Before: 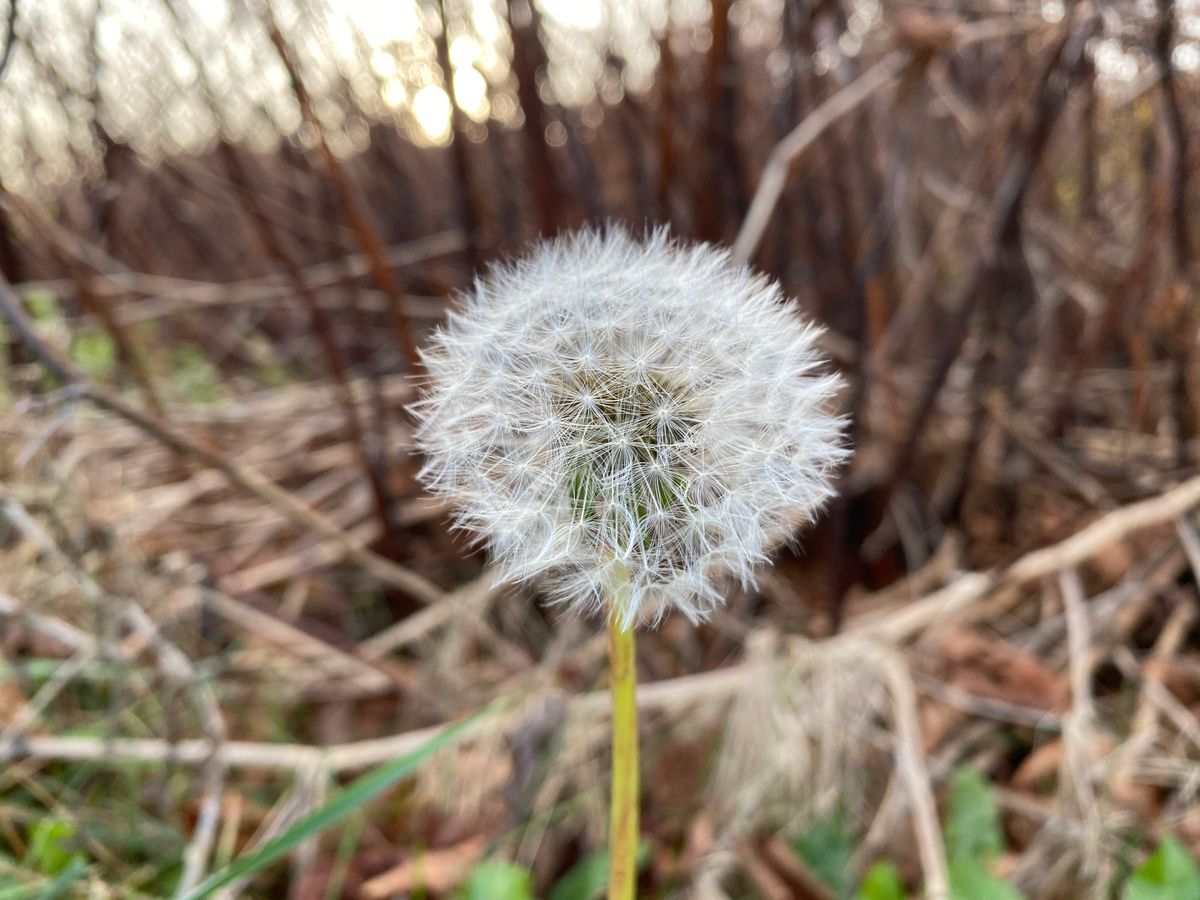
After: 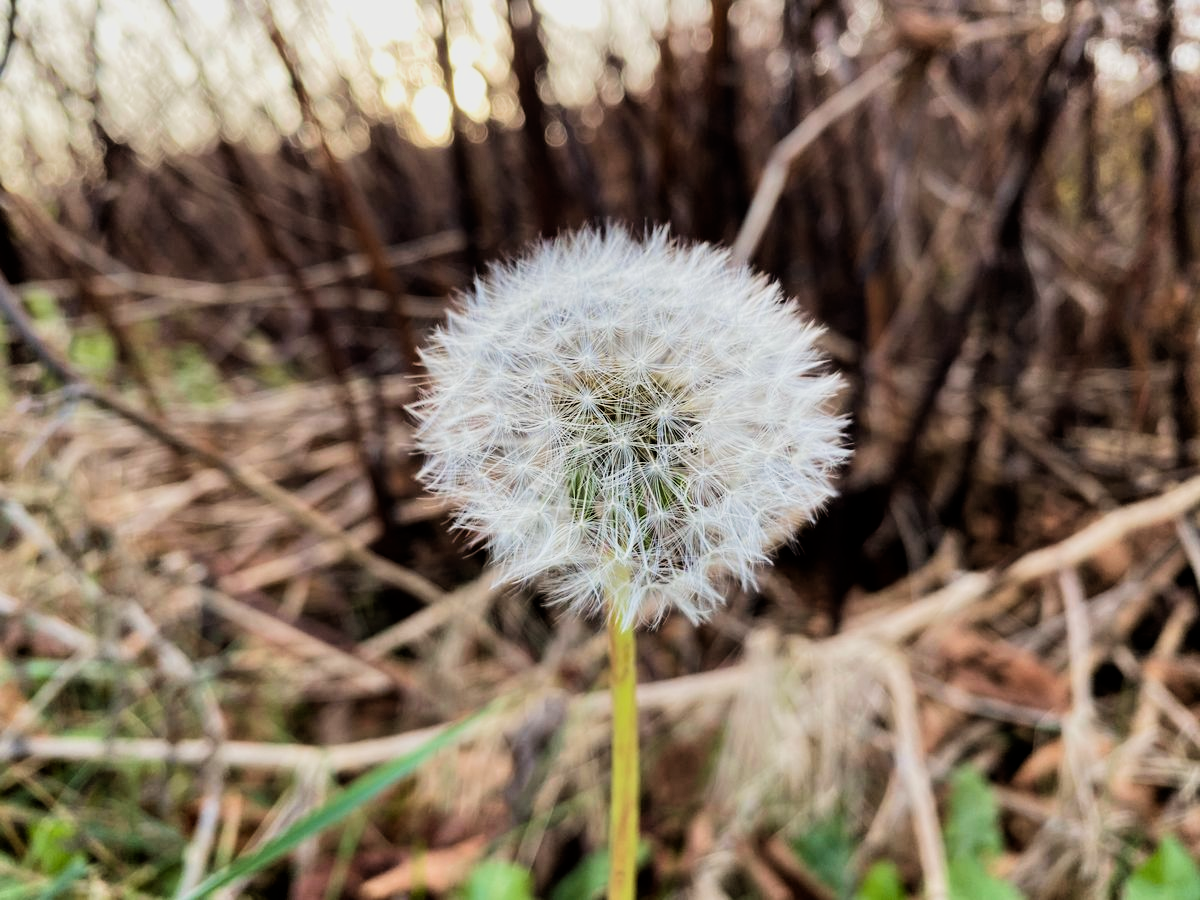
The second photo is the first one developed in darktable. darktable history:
filmic rgb: black relative exposure -5 EV, white relative exposure 3.5 EV, hardness 3.19, contrast 1.3, highlights saturation mix -50%
velvia: on, module defaults
